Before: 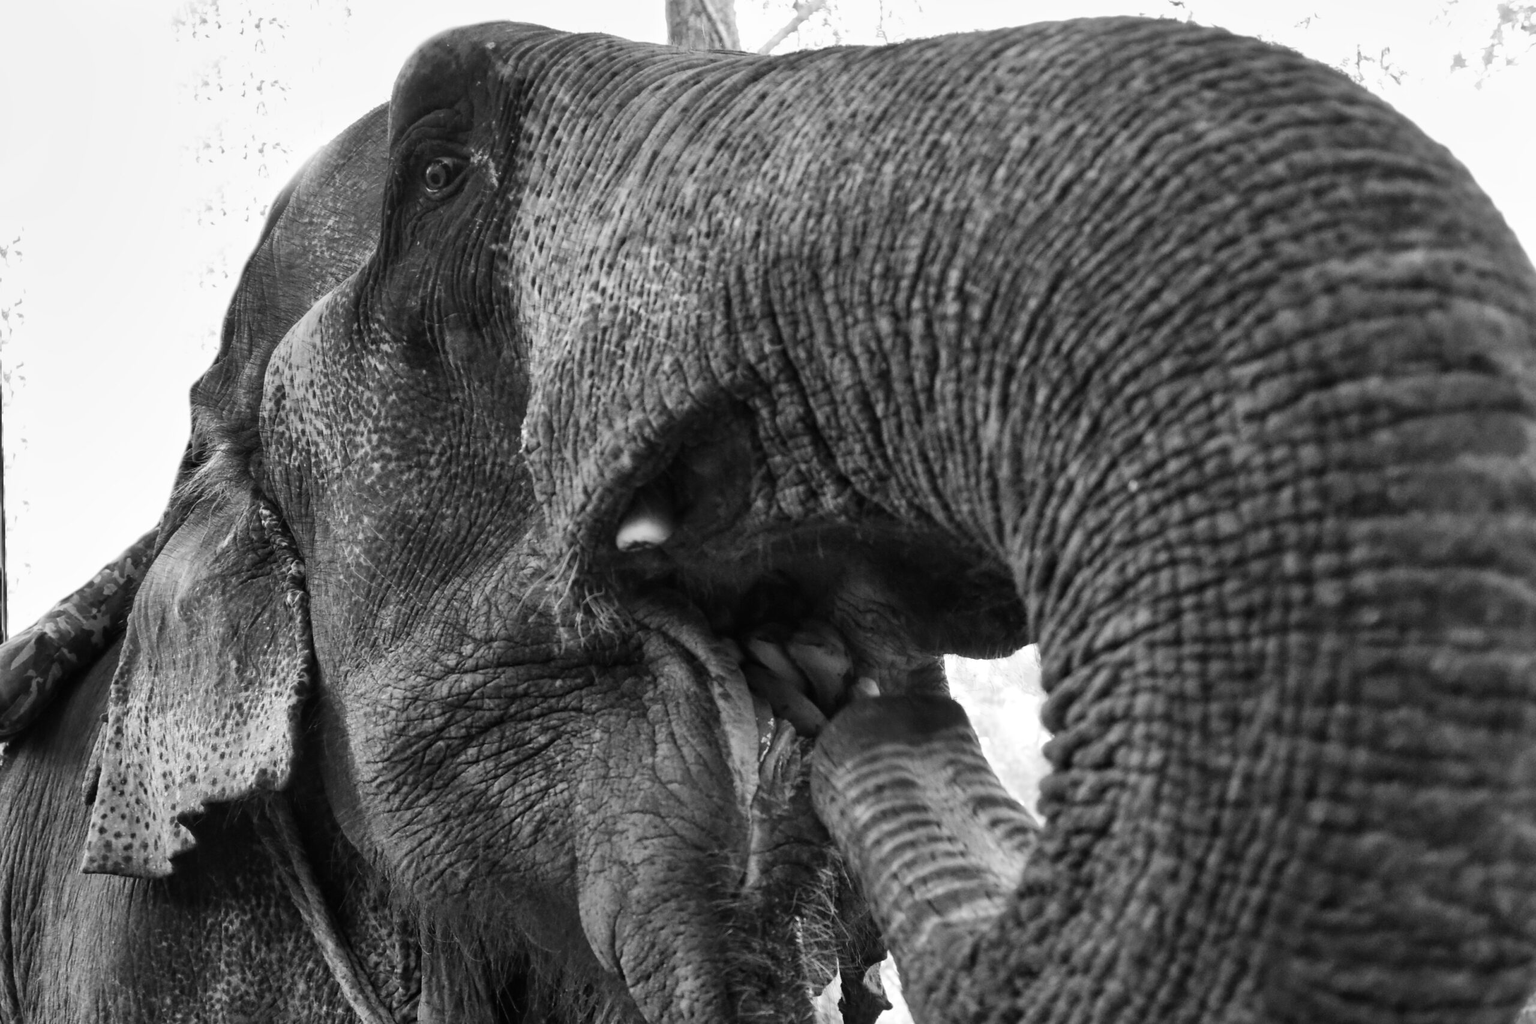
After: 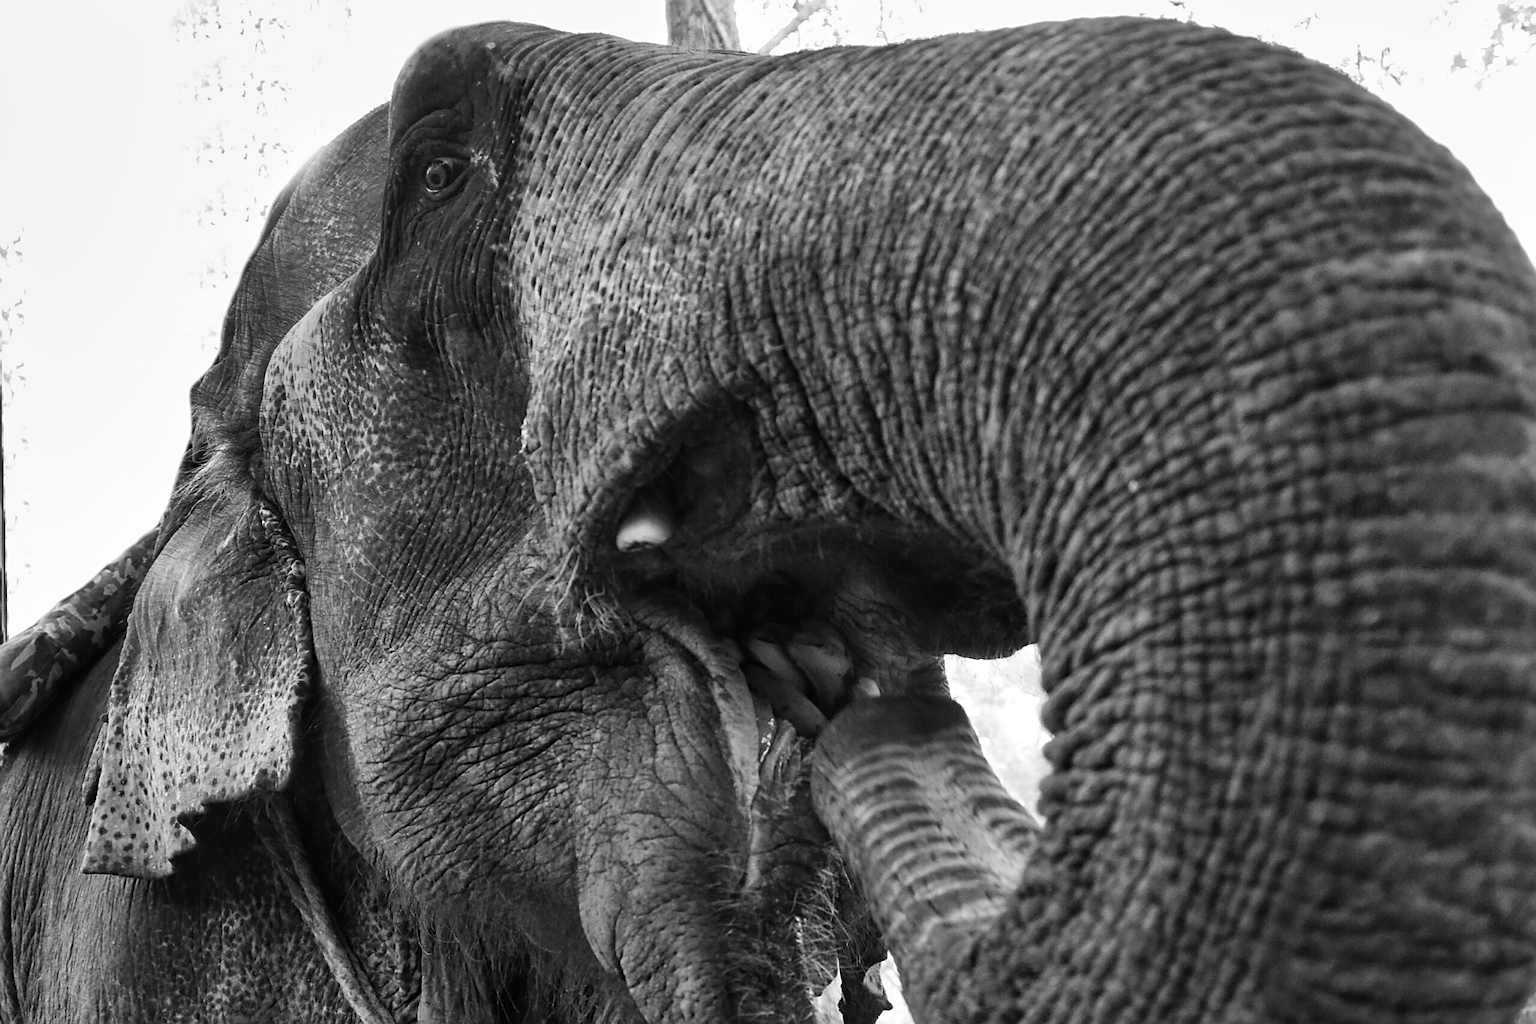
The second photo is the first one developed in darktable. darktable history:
sharpen: on, module defaults
color balance rgb: linear chroma grading › global chroma 22.719%, perceptual saturation grading › global saturation 20%, perceptual saturation grading › highlights -25.766%, perceptual saturation grading › shadows 25.776%
